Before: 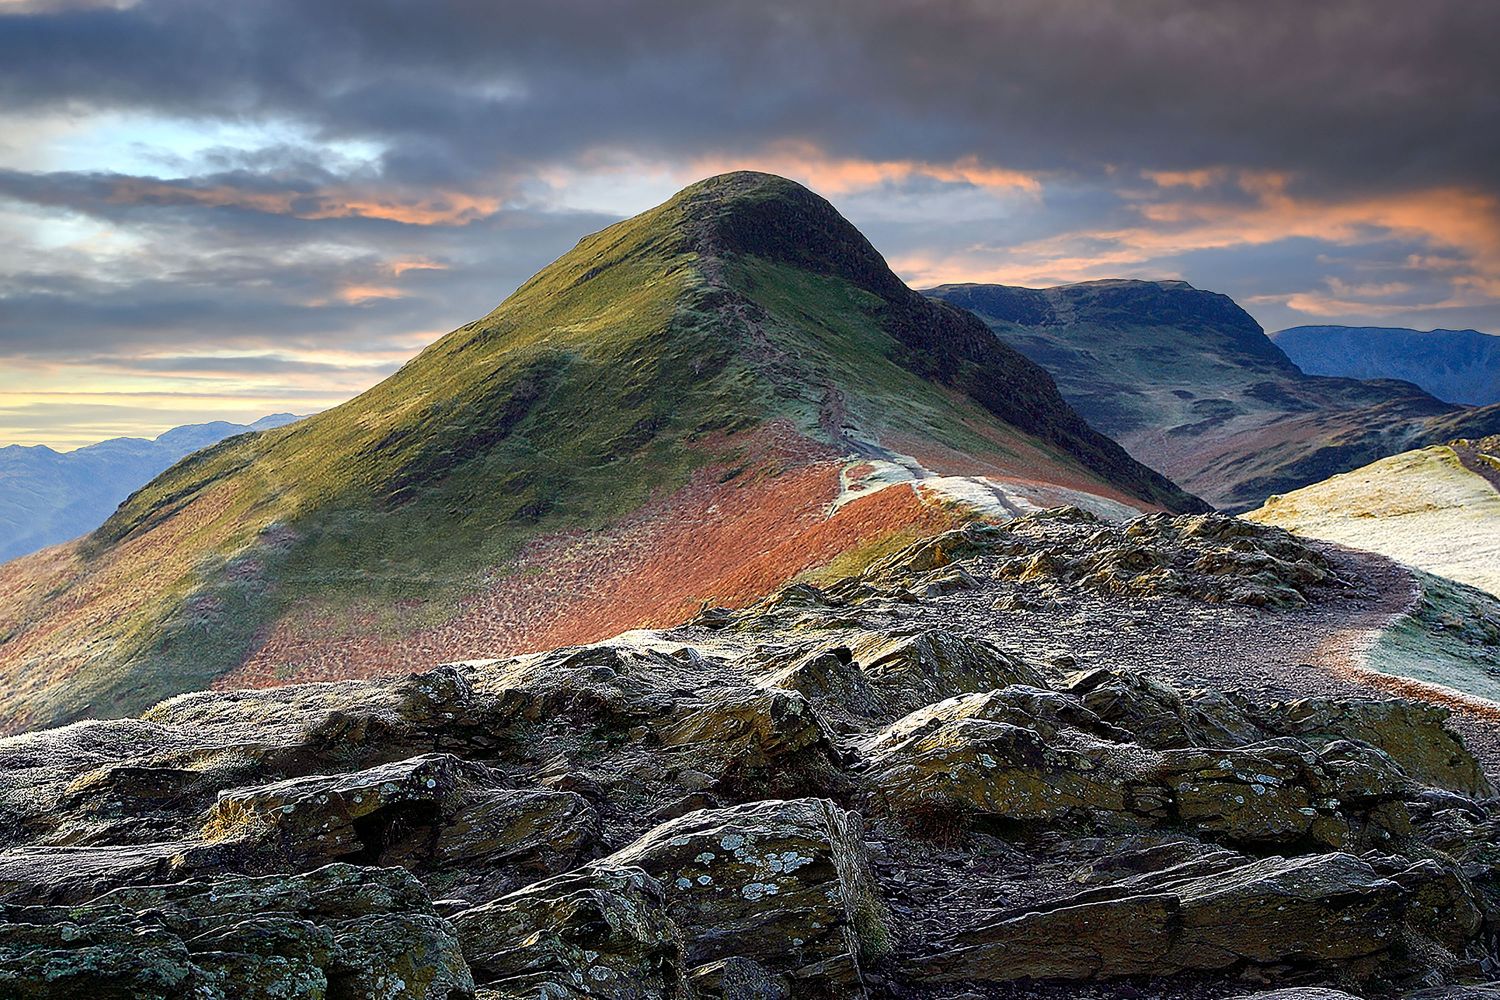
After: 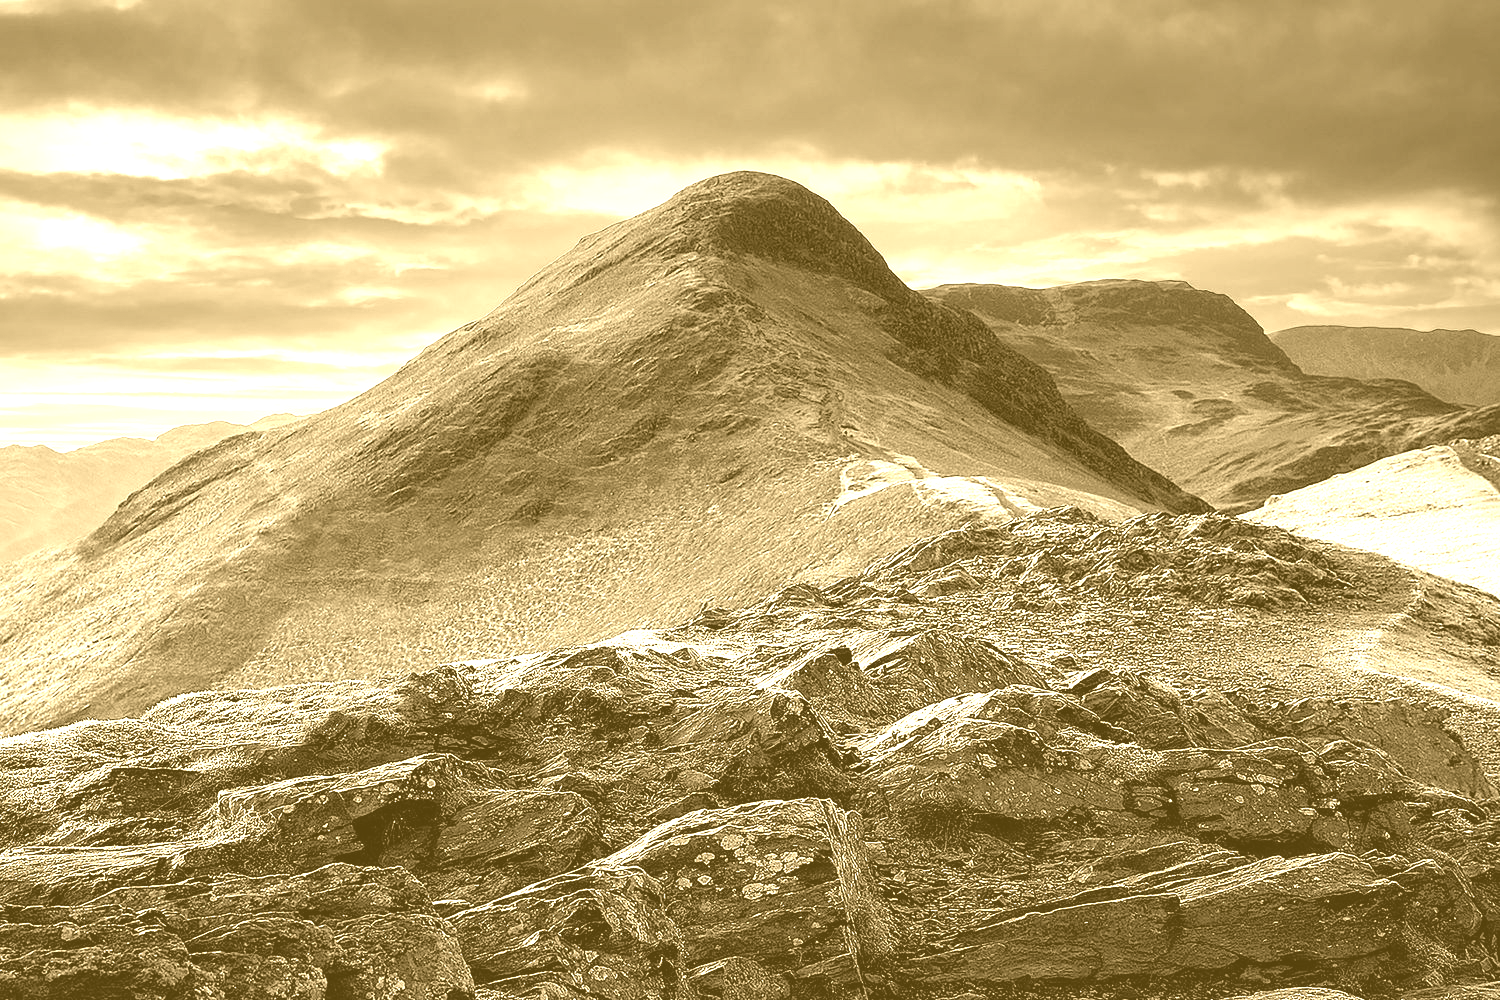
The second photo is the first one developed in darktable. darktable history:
color correction: highlights a* 2.75, highlights b* 5, shadows a* -2.04, shadows b* -4.84, saturation 0.8
local contrast: highlights 100%, shadows 100%, detail 120%, midtone range 0.2
colorize: hue 36°, source mix 100%
